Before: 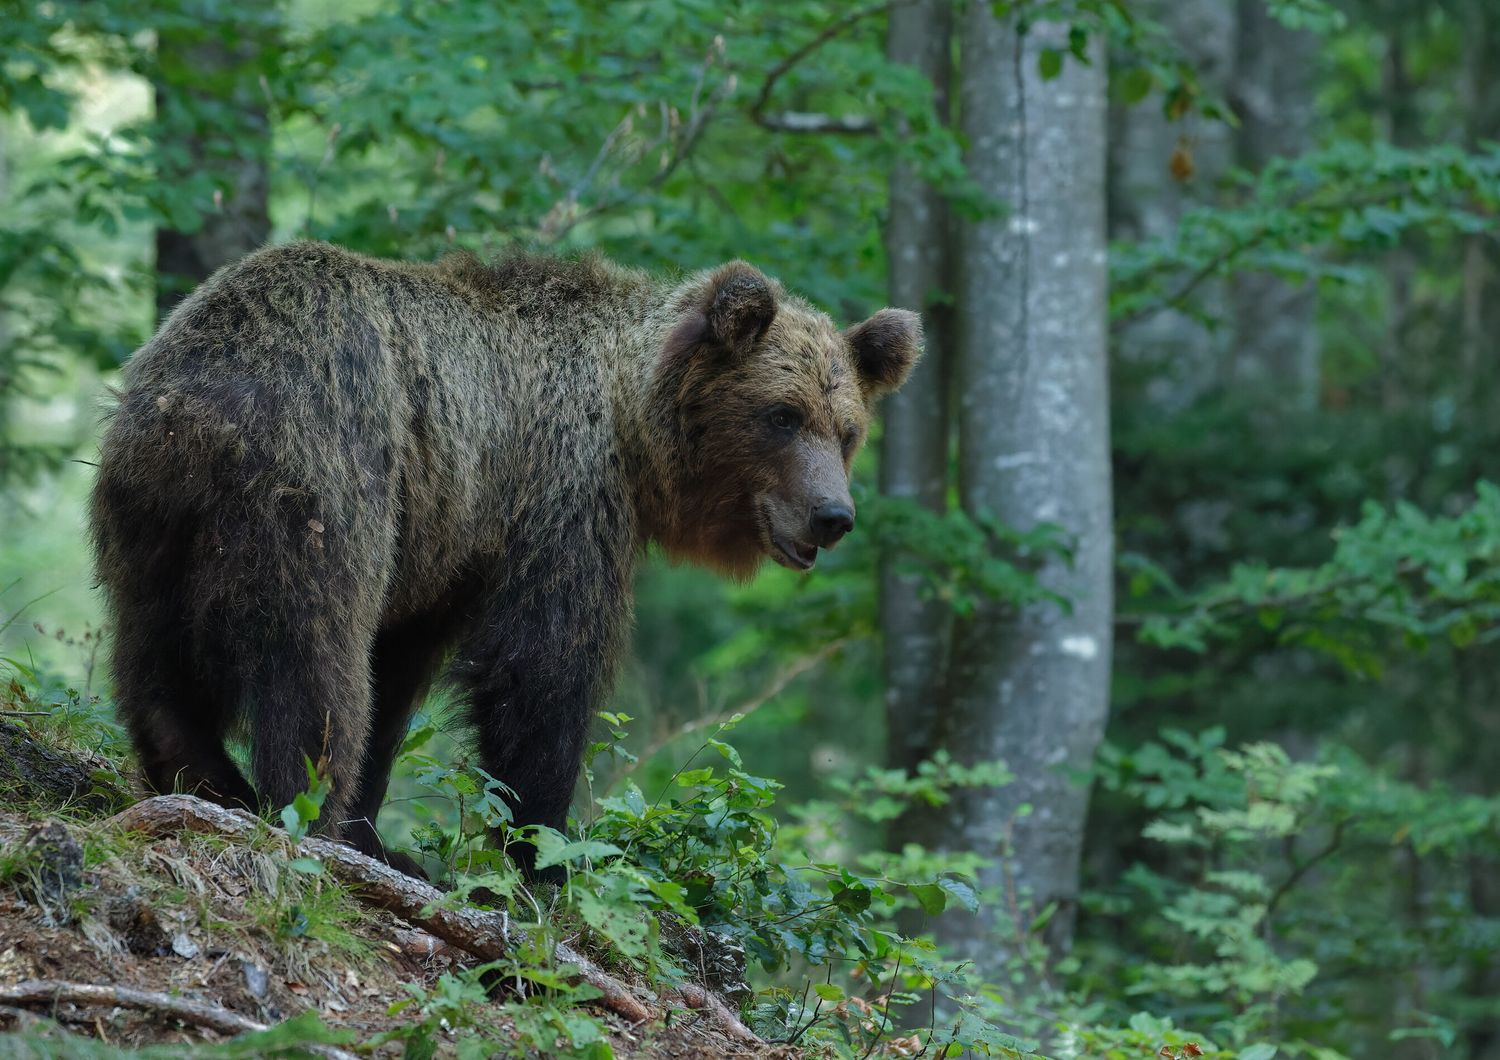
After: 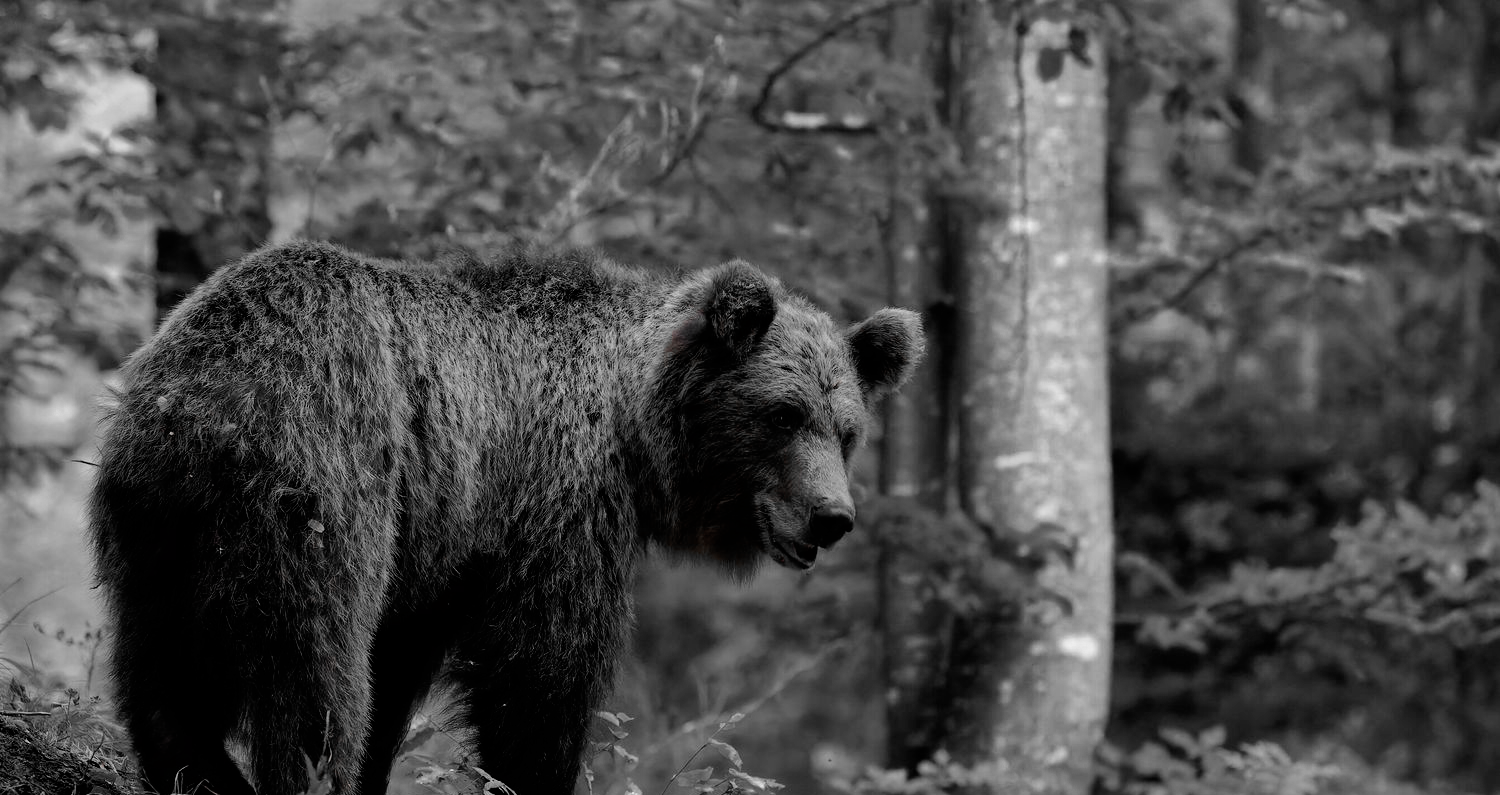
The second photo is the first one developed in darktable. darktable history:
crop: bottom 24.988%
filmic rgb: black relative exposure -5.1 EV, white relative exposure 3.52 EV, hardness 3.19, contrast 1.186, highlights saturation mix -49.94%
color zones: curves: ch0 [(0, 0.352) (0.143, 0.407) (0.286, 0.386) (0.429, 0.431) (0.571, 0.829) (0.714, 0.853) (0.857, 0.833) (1, 0.352)]; ch1 [(0, 0.604) (0.072, 0.726) (0.096, 0.608) (0.205, 0.007) (0.571, -0.006) (0.839, -0.013) (0.857, -0.012) (1, 0.604)]
